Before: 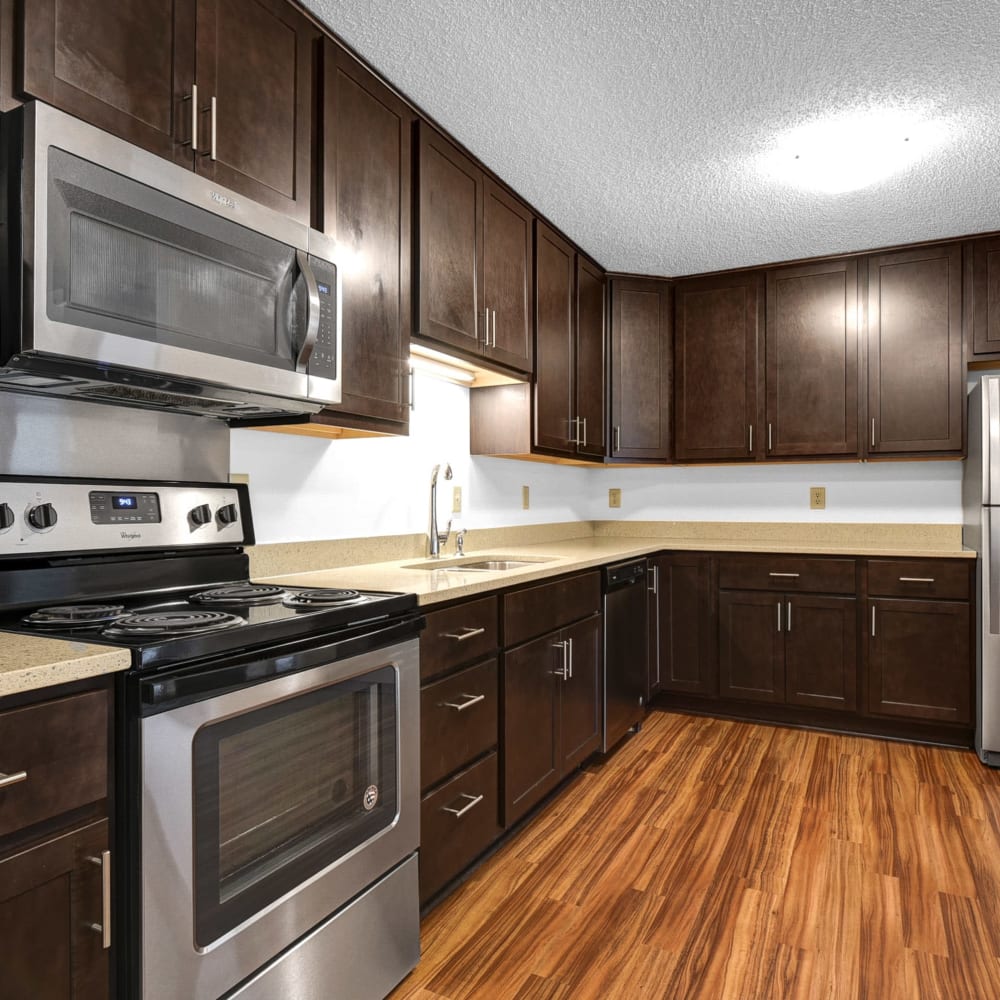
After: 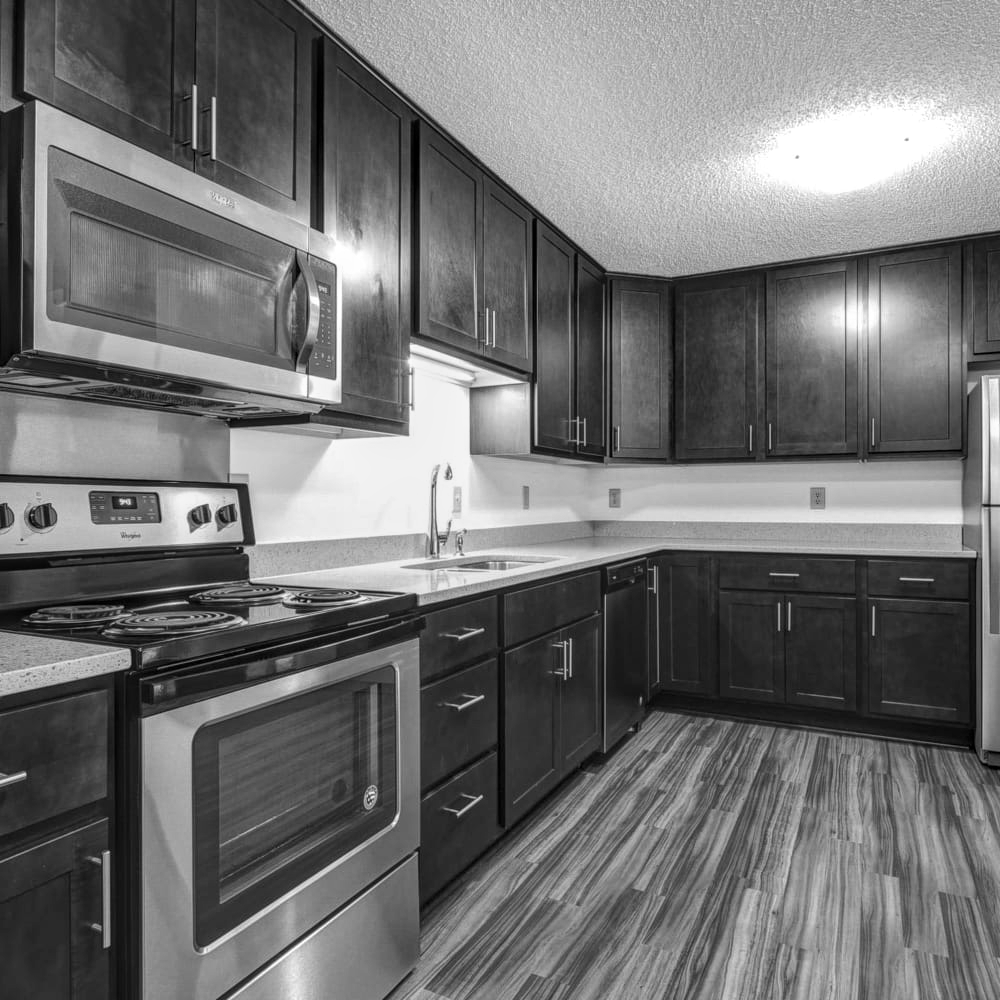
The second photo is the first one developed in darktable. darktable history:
local contrast: highlights 0%, shadows 0%, detail 133%
monochrome: on, module defaults
